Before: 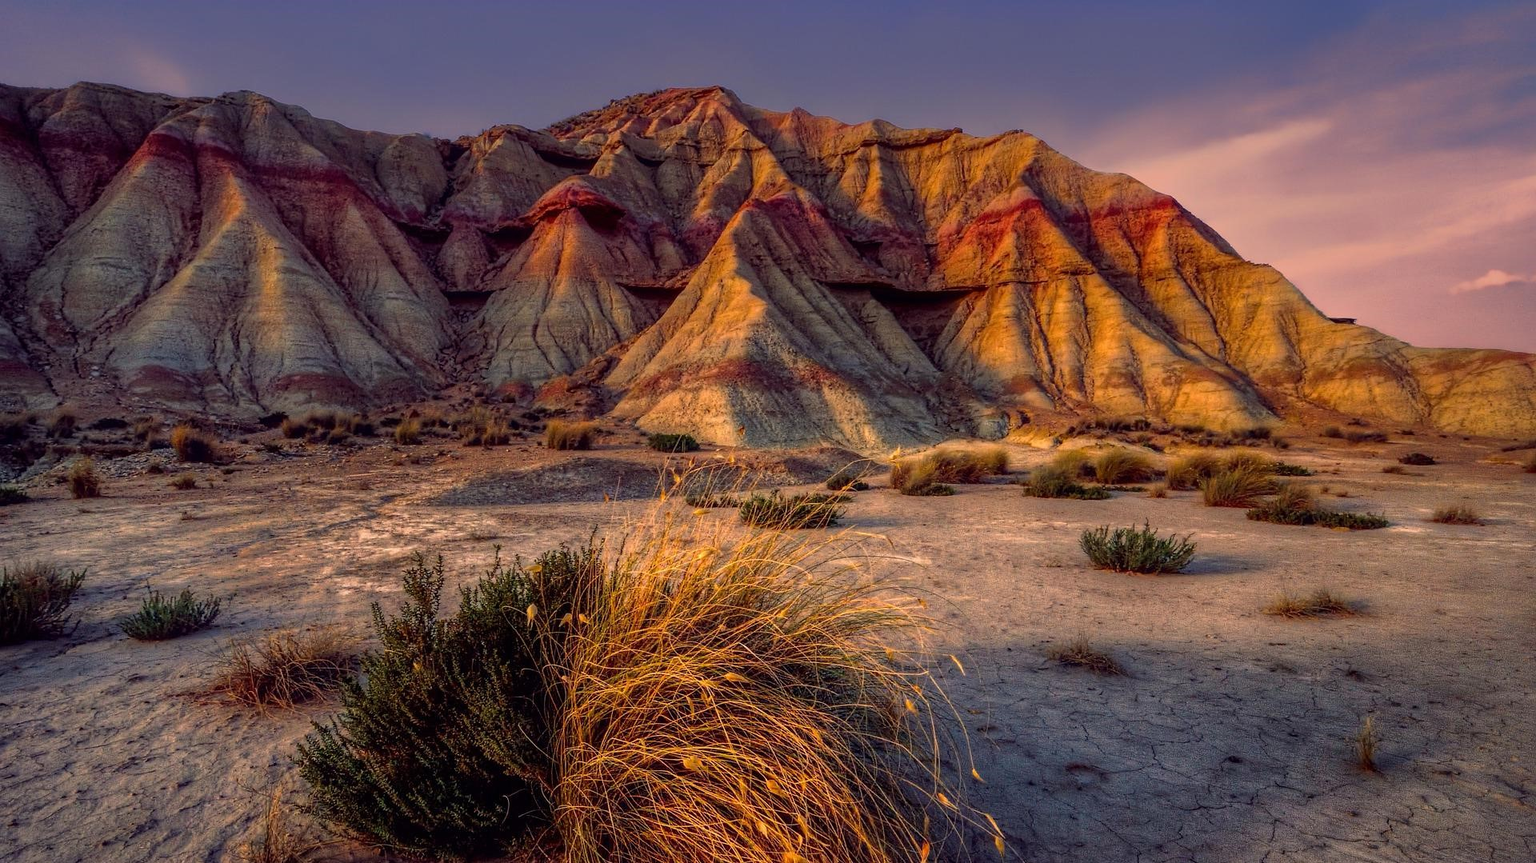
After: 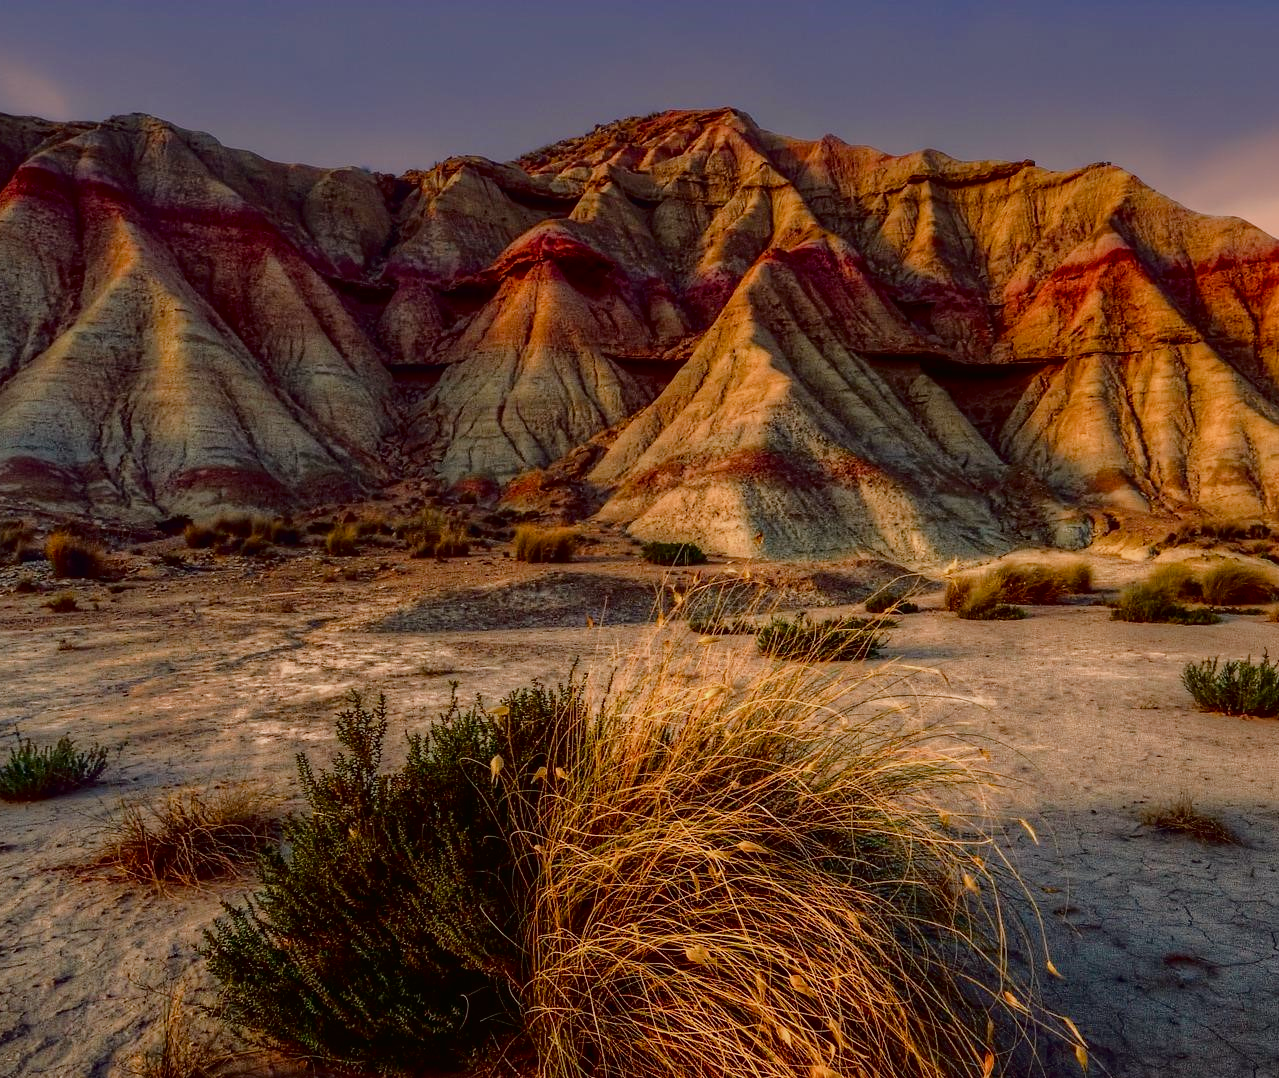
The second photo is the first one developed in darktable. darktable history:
fill light: exposure -2 EV, width 8.6
crop and rotate: left 8.786%, right 24.548%
contrast brightness saturation: contrast -0.02, brightness -0.01, saturation 0.03
color balance rgb: perceptual saturation grading › global saturation 20%, perceptual saturation grading › highlights -50%, perceptual saturation grading › shadows 30%
color balance: mode lift, gamma, gain (sRGB), lift [1.04, 1, 1, 0.97], gamma [1.01, 1, 1, 0.97], gain [0.96, 1, 1, 0.97]
